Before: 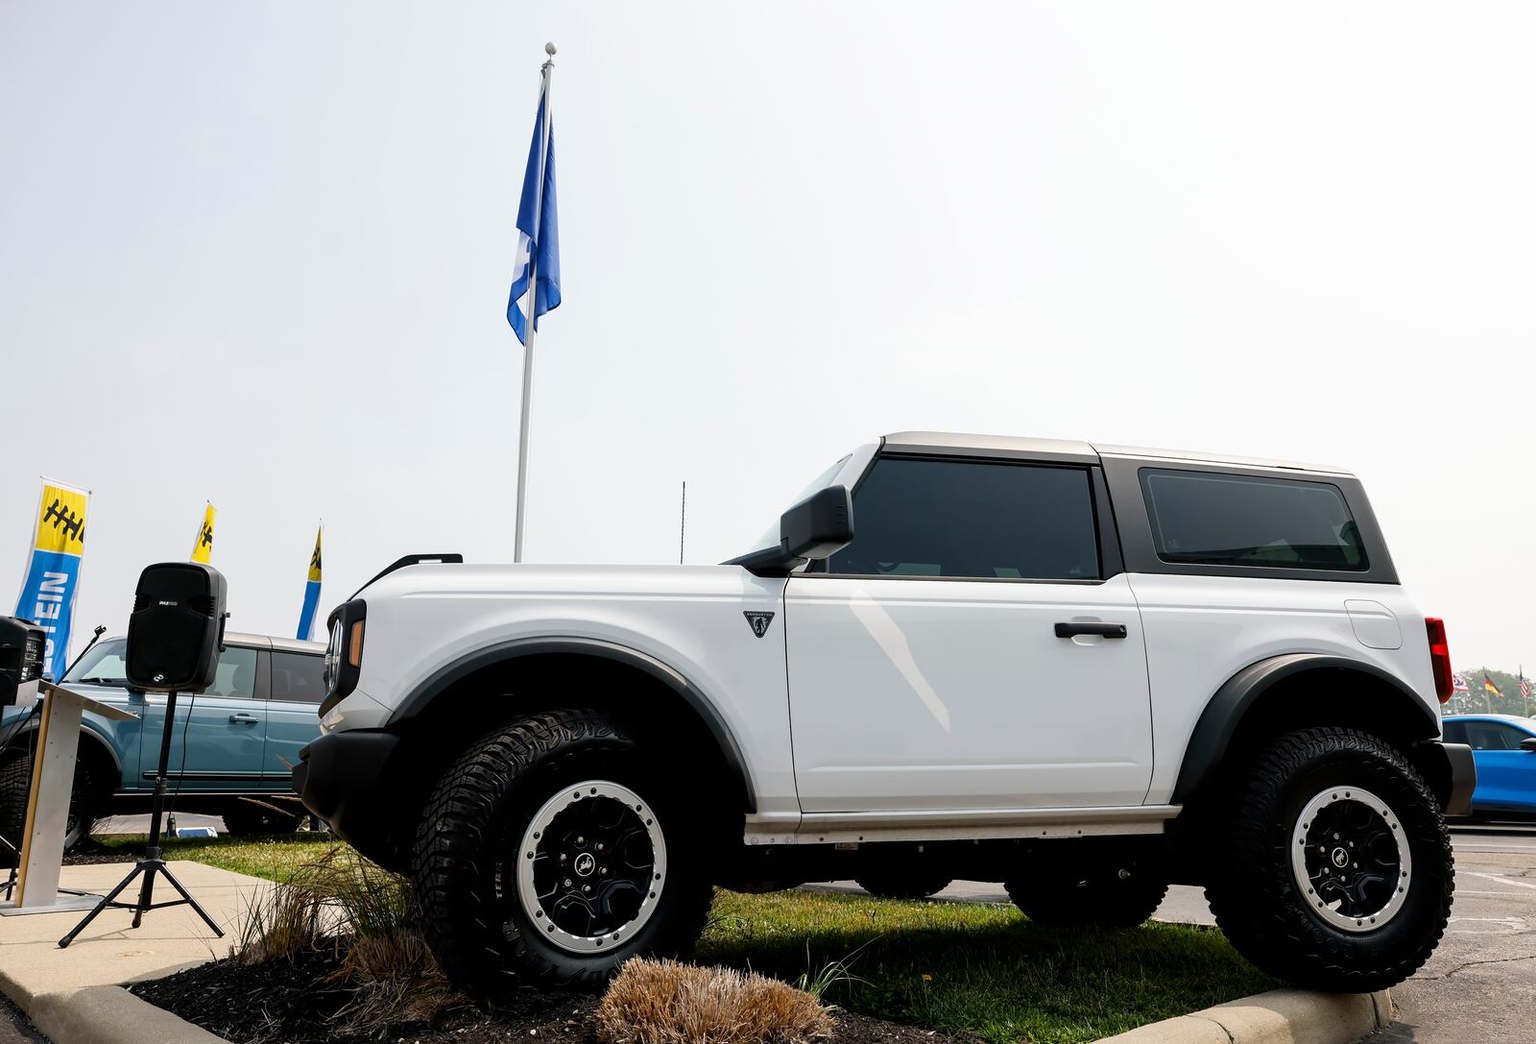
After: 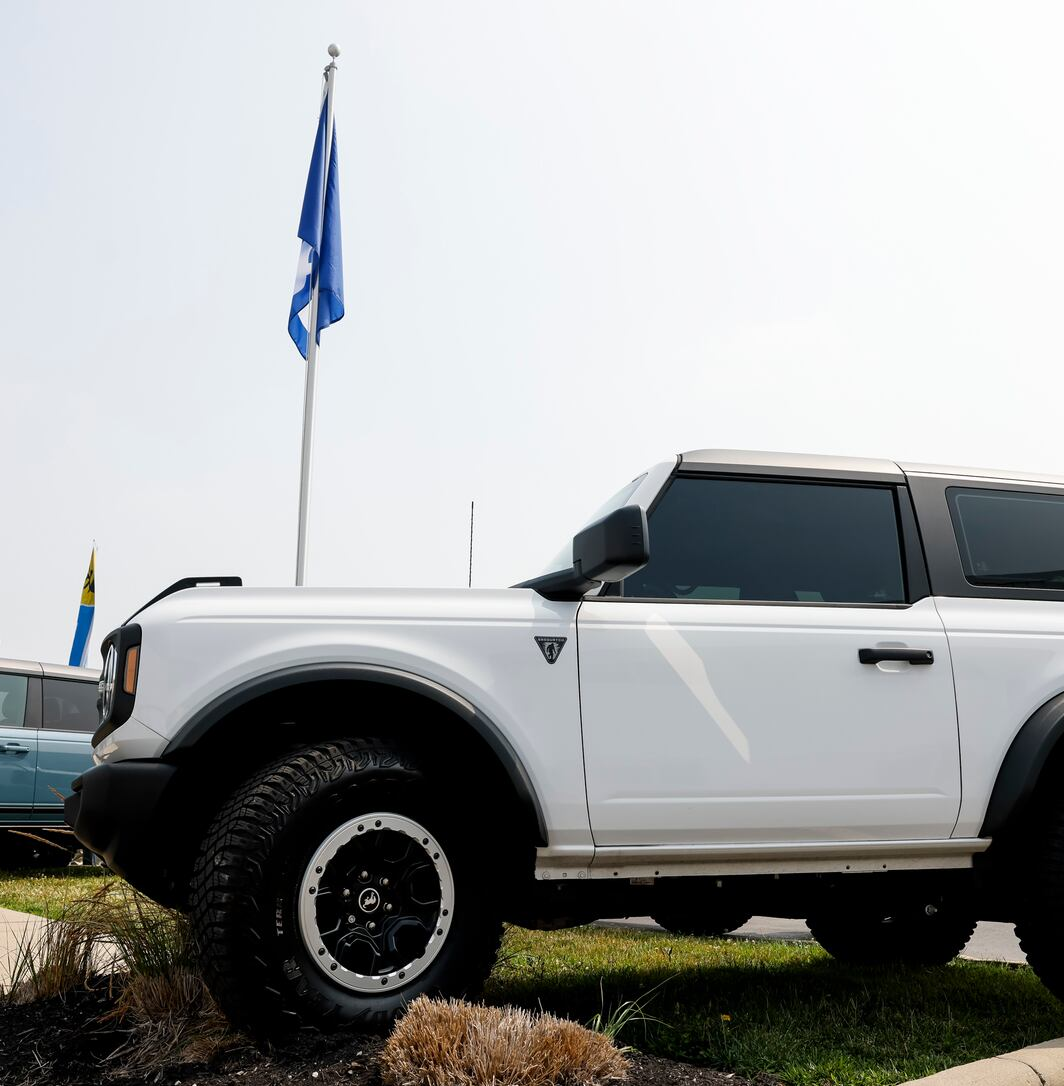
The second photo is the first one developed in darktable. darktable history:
crop and rotate: left 15.079%, right 18.369%
